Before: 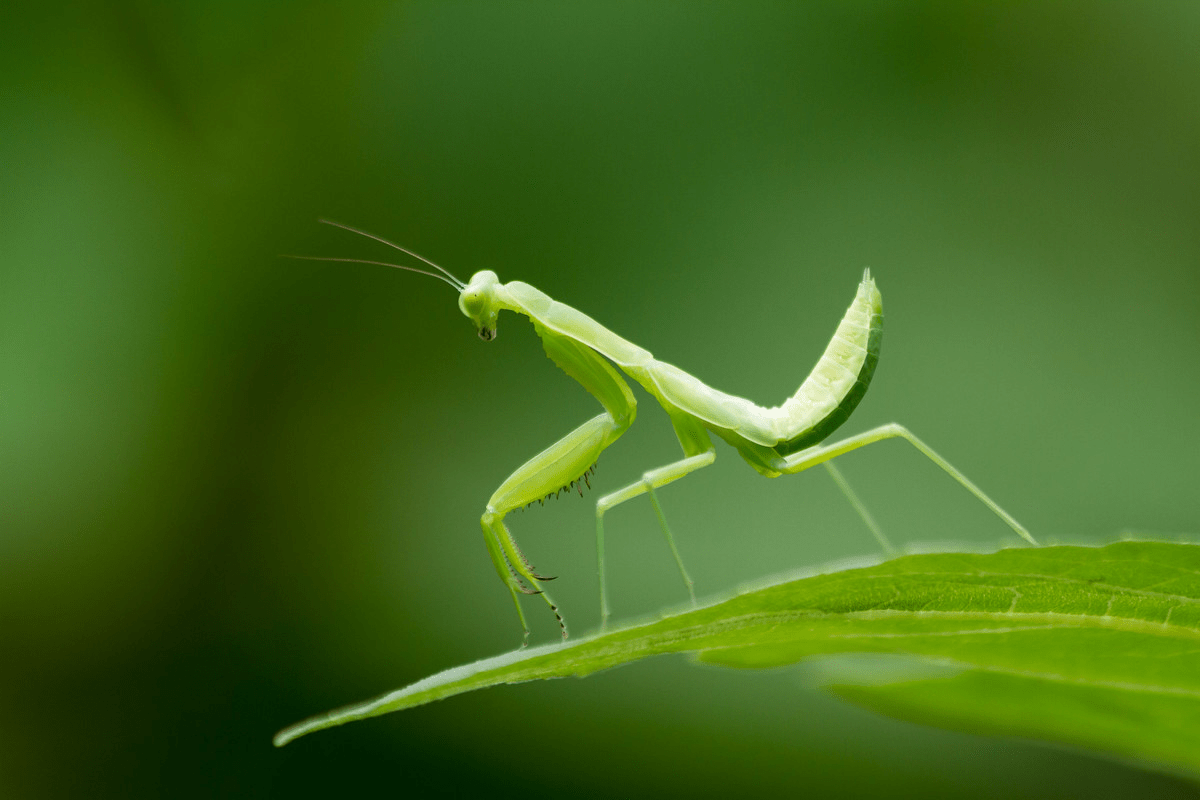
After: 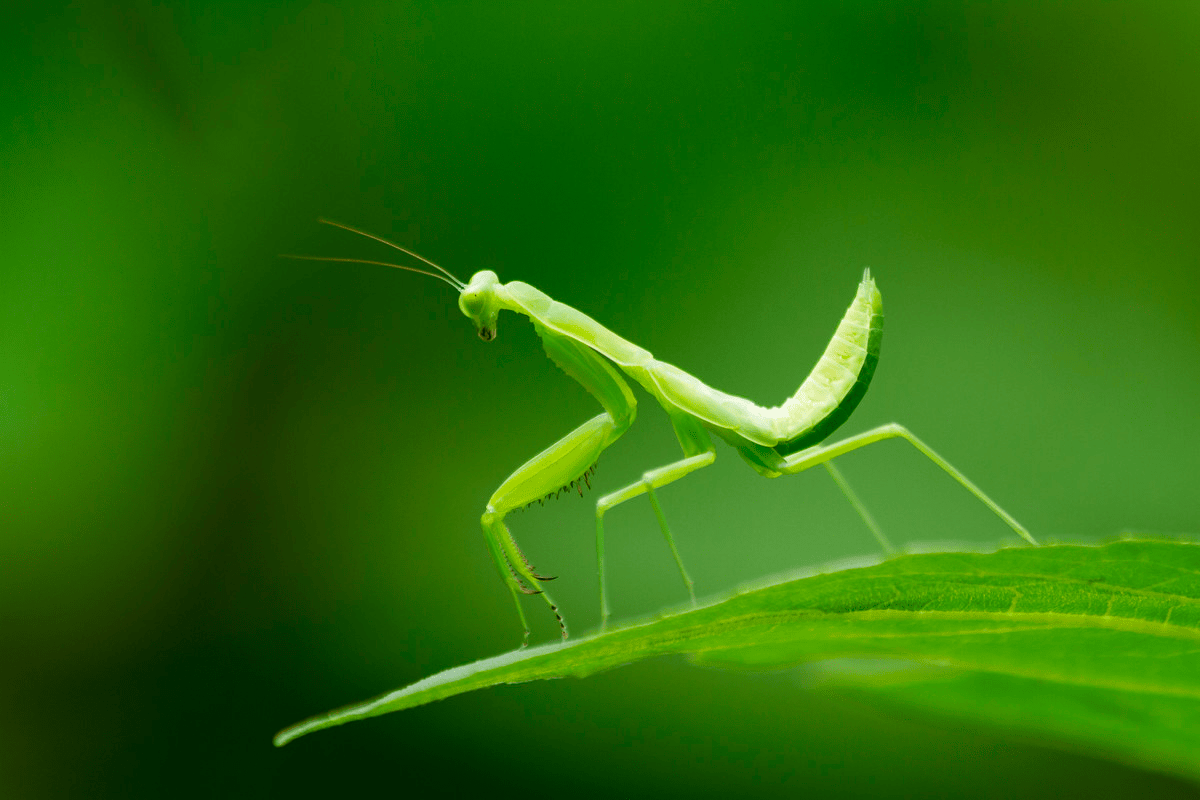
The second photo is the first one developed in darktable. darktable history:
contrast brightness saturation: saturation 0.509
